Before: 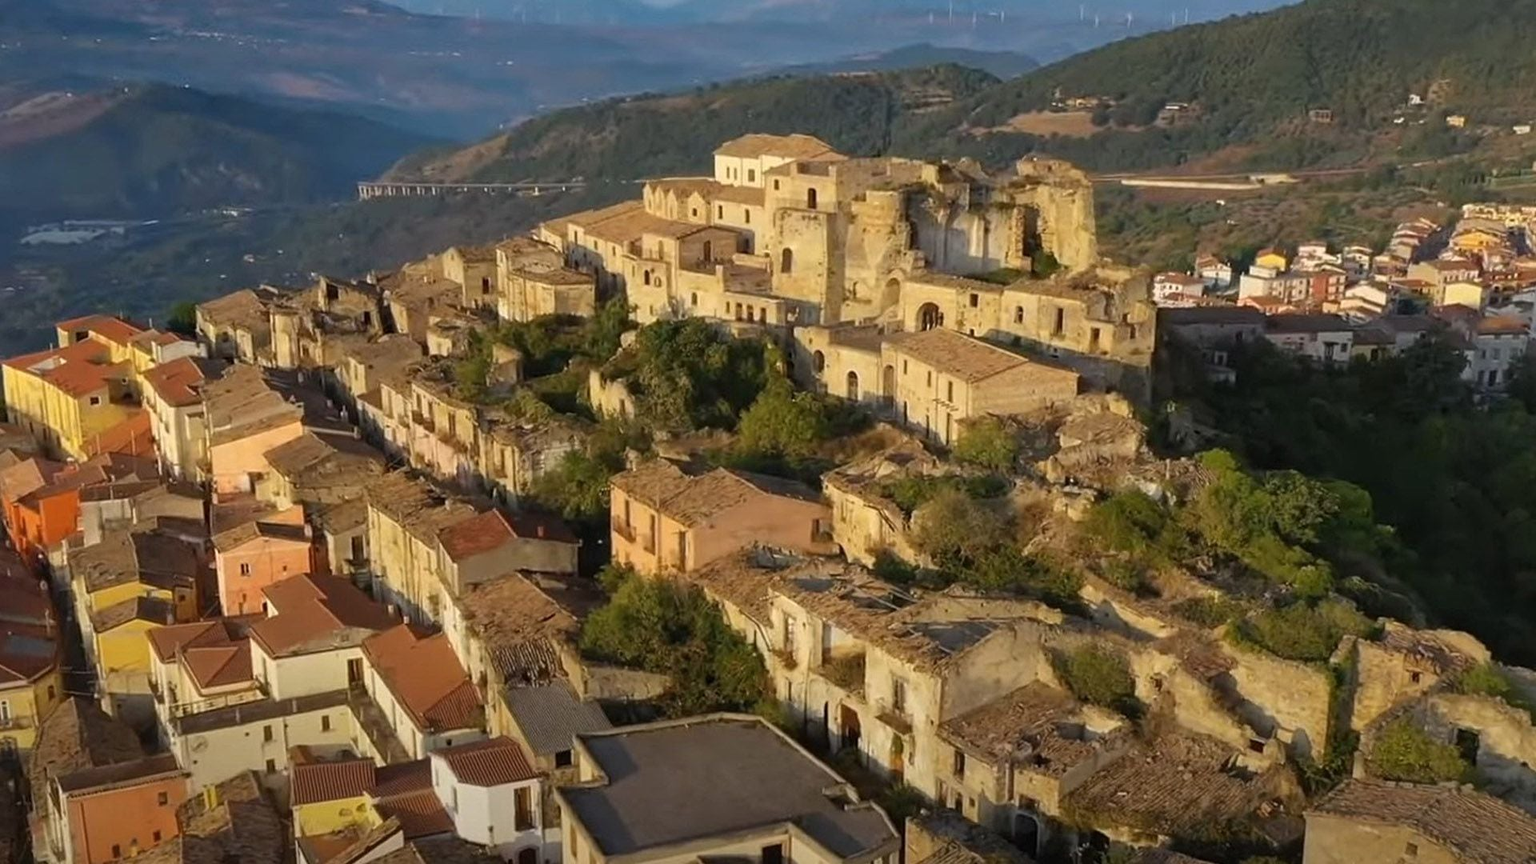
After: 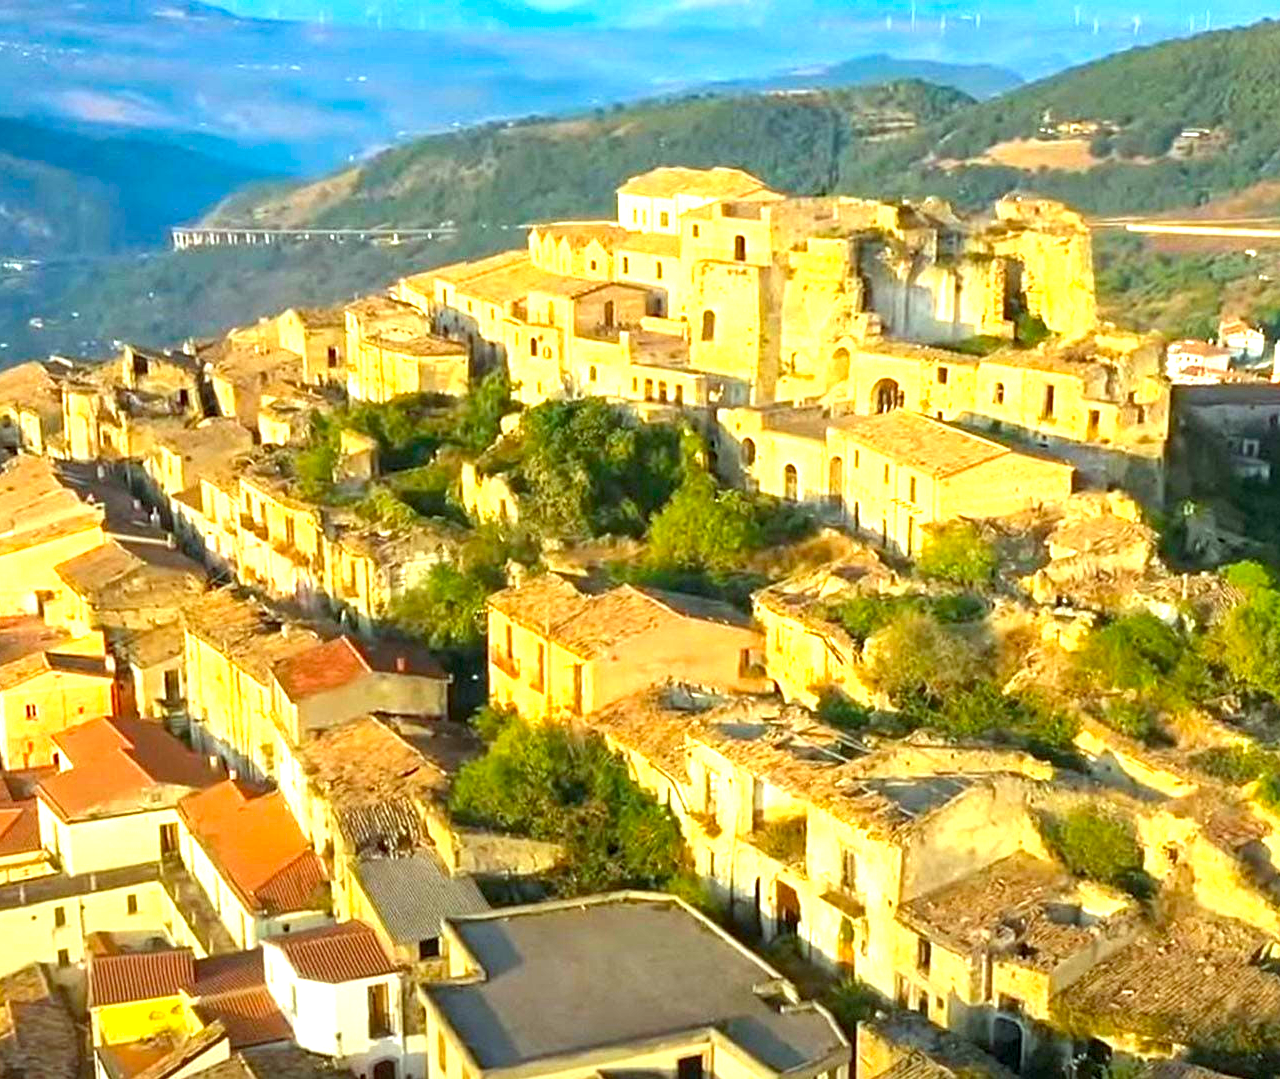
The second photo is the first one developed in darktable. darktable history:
exposure: black level correction 0.001, exposure 1.845 EV, compensate highlight preservation false
color correction: highlights a* -7.57, highlights b* 0.892, shadows a* -3.8, saturation 1.42
crop and rotate: left 14.359%, right 18.923%
